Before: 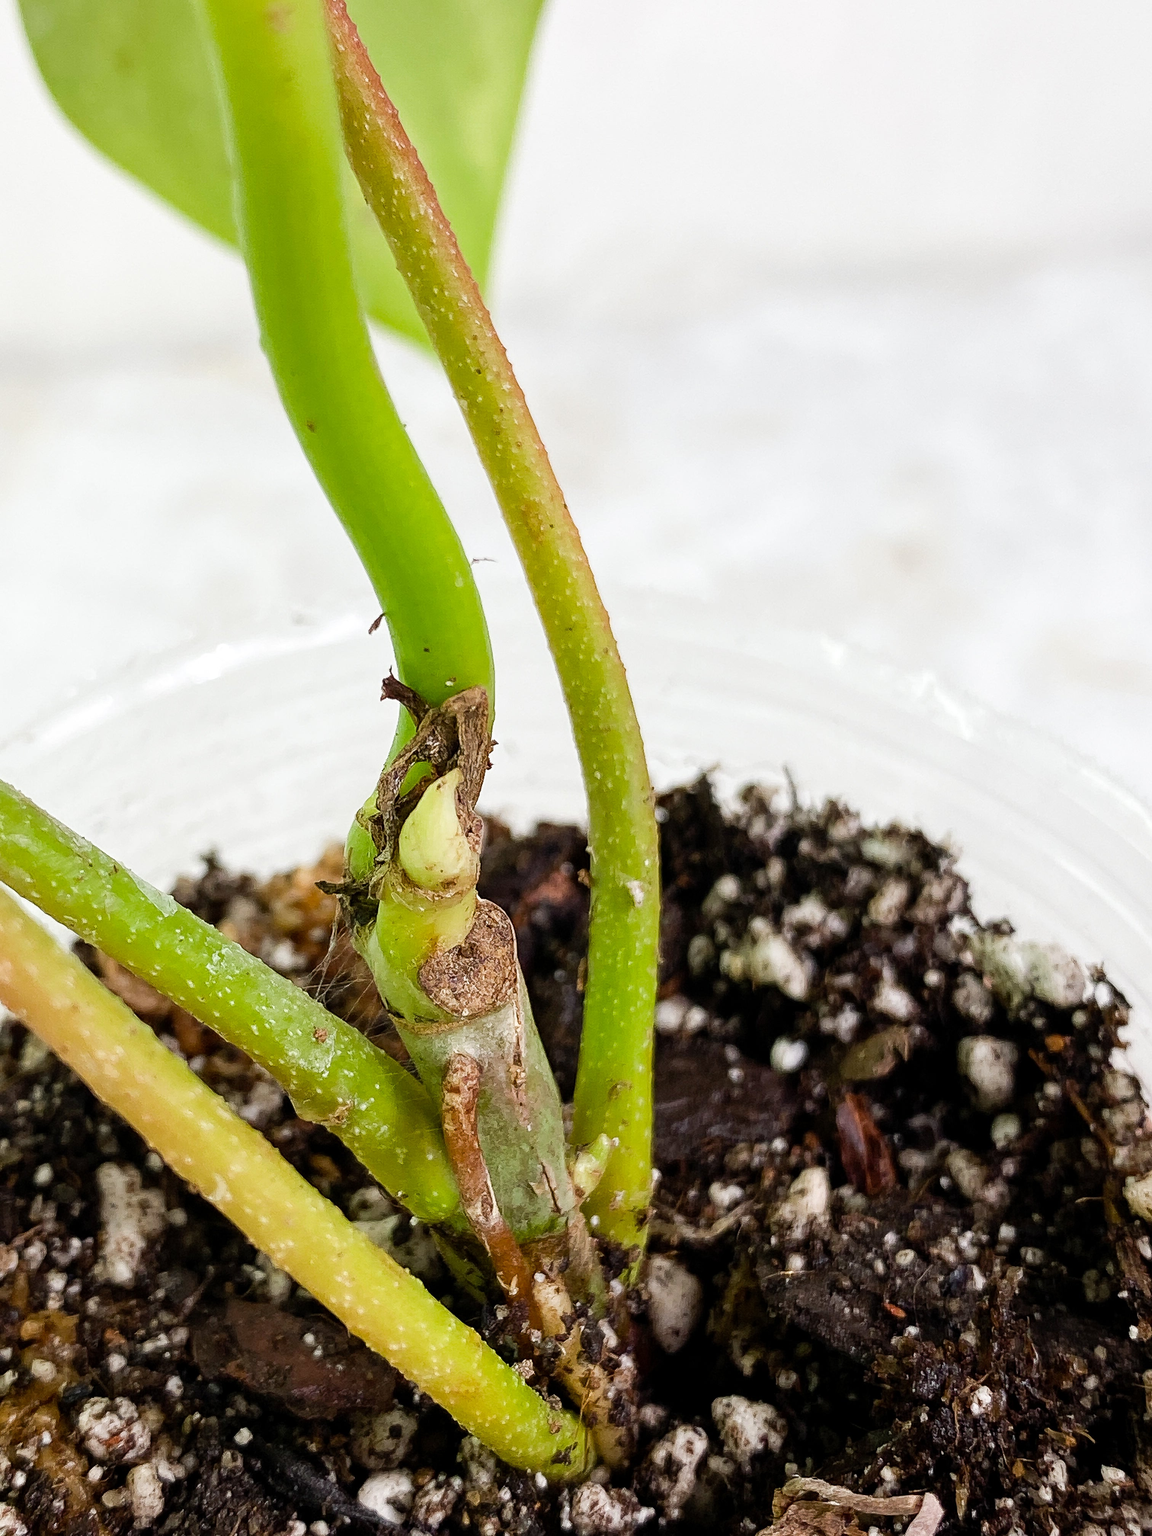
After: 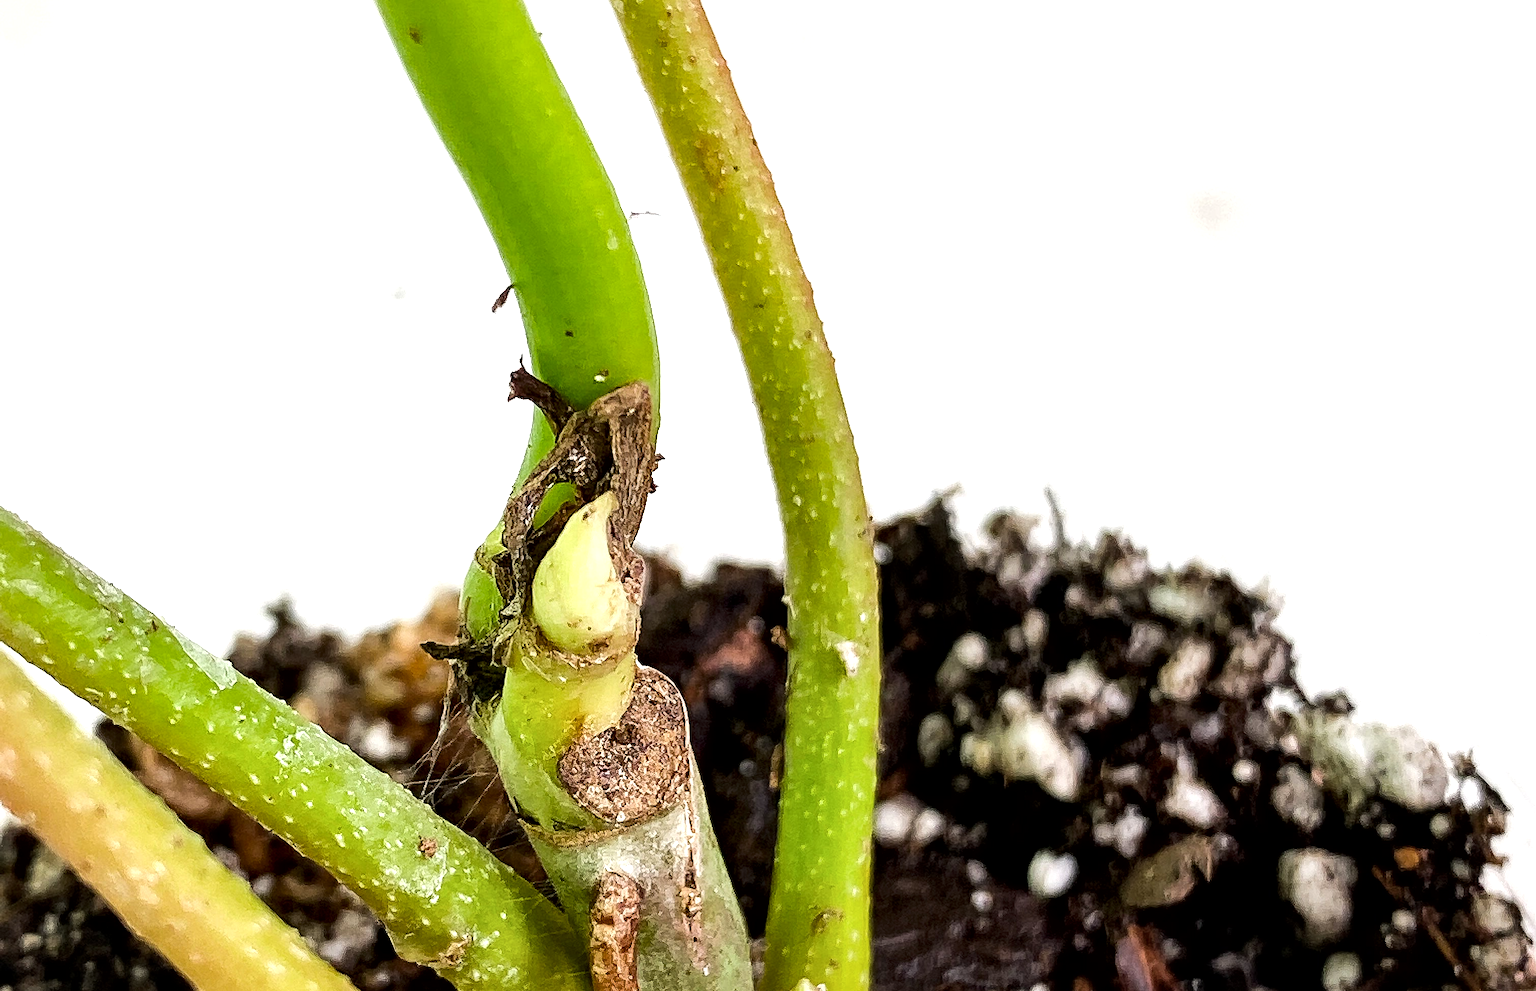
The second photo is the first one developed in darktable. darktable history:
crop and rotate: top 26.056%, bottom 25.543%
local contrast: mode bilateral grid, contrast 100, coarseness 100, detail 165%, midtone range 0.2
tone equalizer: -8 EV -0.417 EV, -7 EV -0.389 EV, -6 EV -0.333 EV, -5 EV -0.222 EV, -3 EV 0.222 EV, -2 EV 0.333 EV, -1 EV 0.389 EV, +0 EV 0.417 EV, edges refinement/feathering 500, mask exposure compensation -1.57 EV, preserve details no
